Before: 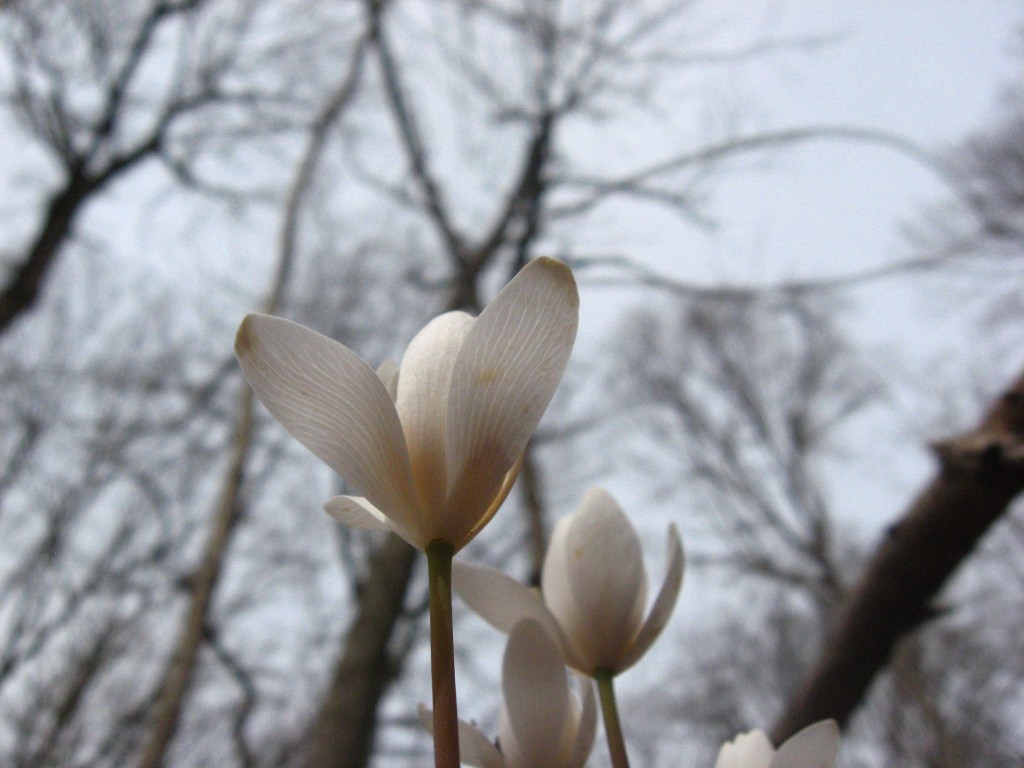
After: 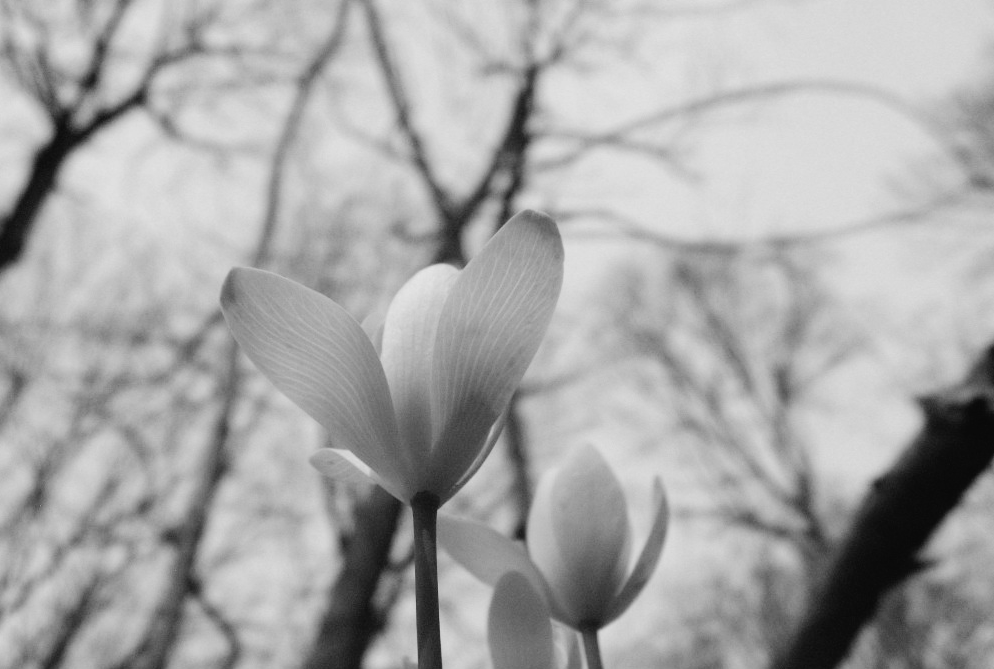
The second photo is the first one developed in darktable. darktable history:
crop: left 1.507%, top 6.147%, right 1.379%, bottom 6.637%
tone curve: curves: ch0 [(0, 0.019) (0.066, 0.043) (0.189, 0.182) (0.359, 0.417) (0.485, 0.576) (0.656, 0.734) (0.851, 0.861) (0.997, 0.959)]; ch1 [(0, 0) (0.179, 0.123) (0.381, 0.36) (0.425, 0.41) (0.474, 0.472) (0.499, 0.501) (0.514, 0.517) (0.571, 0.584) (0.649, 0.677) (0.812, 0.856) (1, 1)]; ch2 [(0, 0) (0.246, 0.214) (0.421, 0.427) (0.459, 0.484) (0.5, 0.504) (0.518, 0.523) (0.529, 0.544) (0.56, 0.581) (0.617, 0.631) (0.744, 0.734) (0.867, 0.821) (0.993, 0.889)], color space Lab, independent channels, preserve colors none
monochrome: a -6.99, b 35.61, size 1.4
